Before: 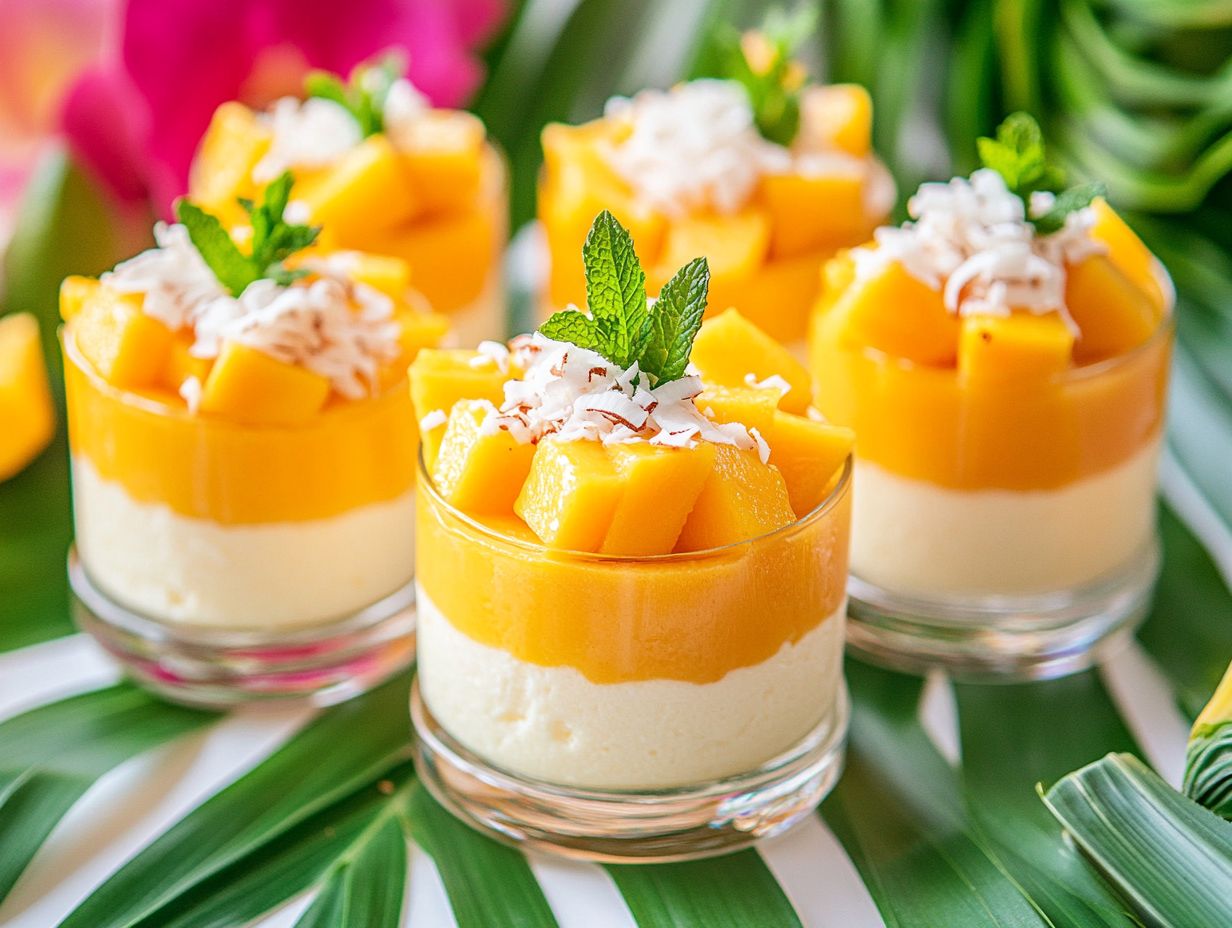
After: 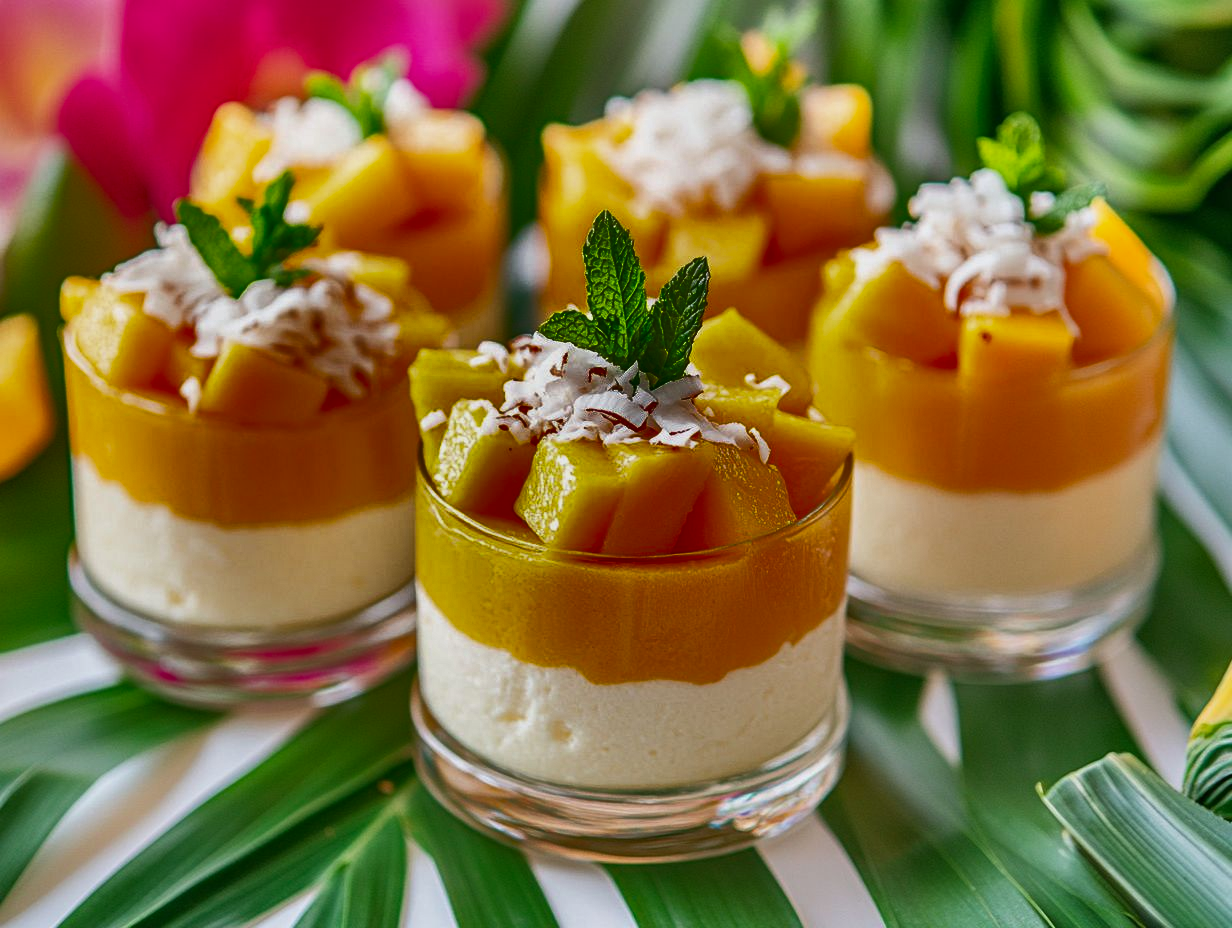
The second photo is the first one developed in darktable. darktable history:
shadows and highlights: radius 122.57, shadows 99.32, white point adjustment -2.95, highlights -98.96, soften with gaussian
